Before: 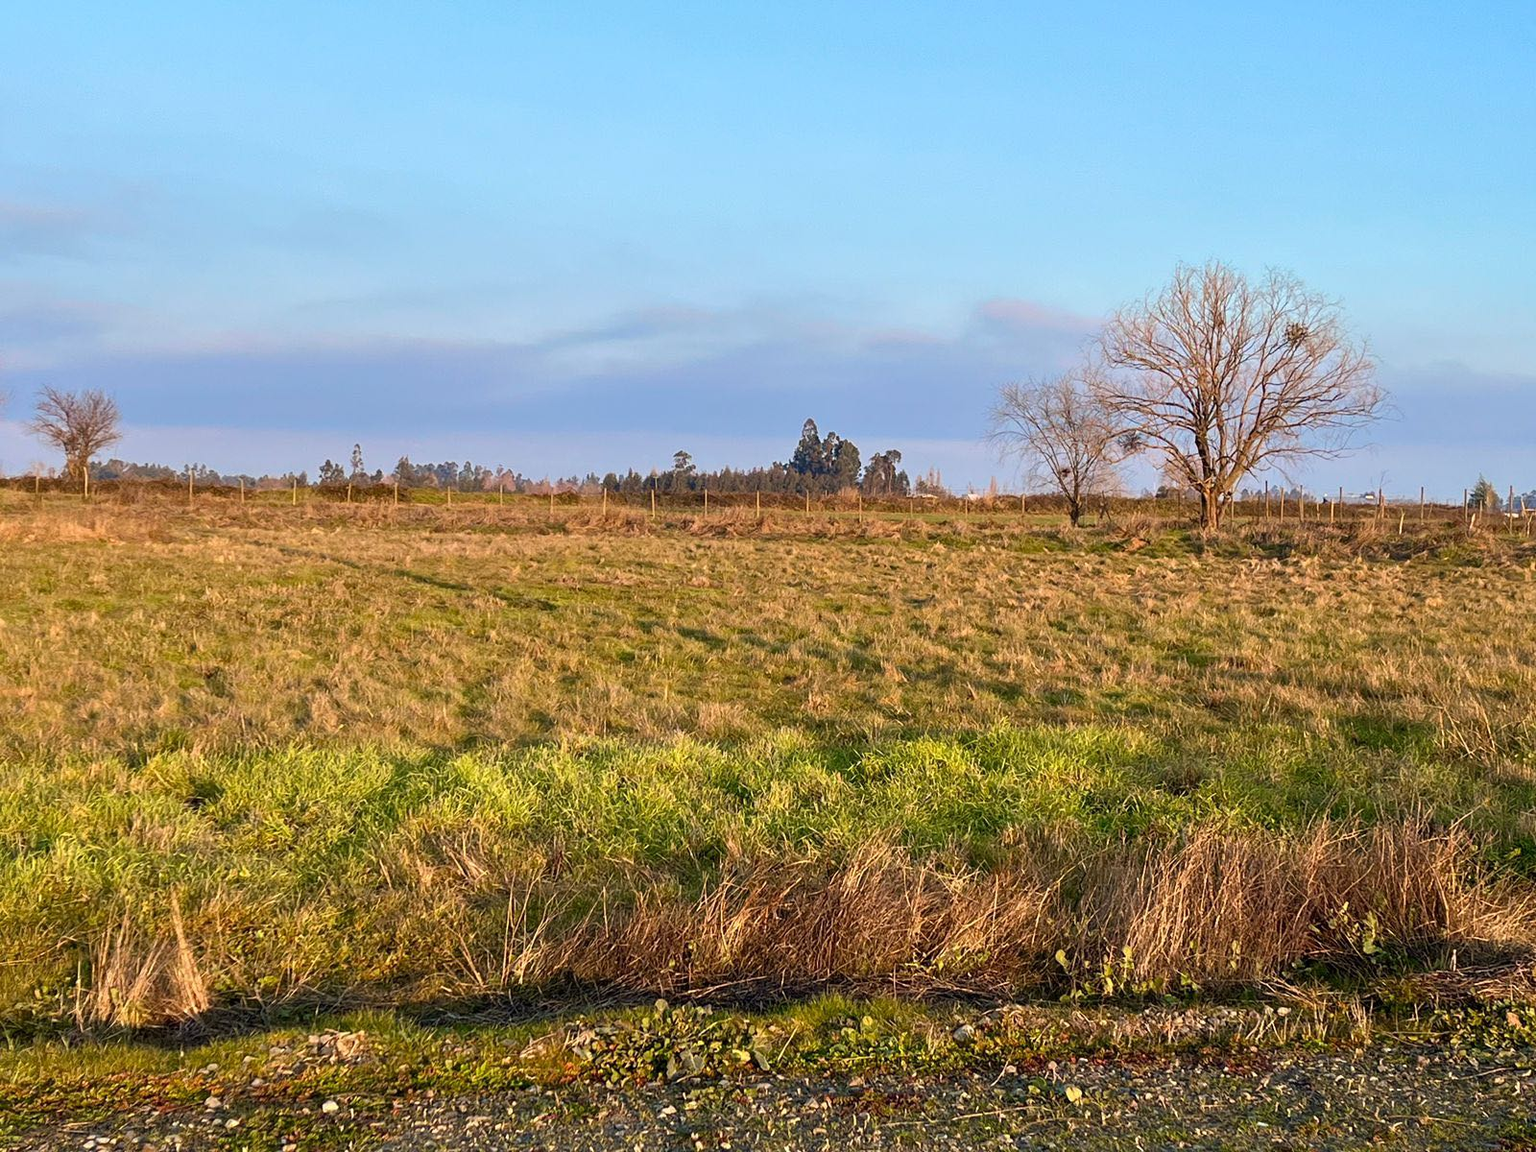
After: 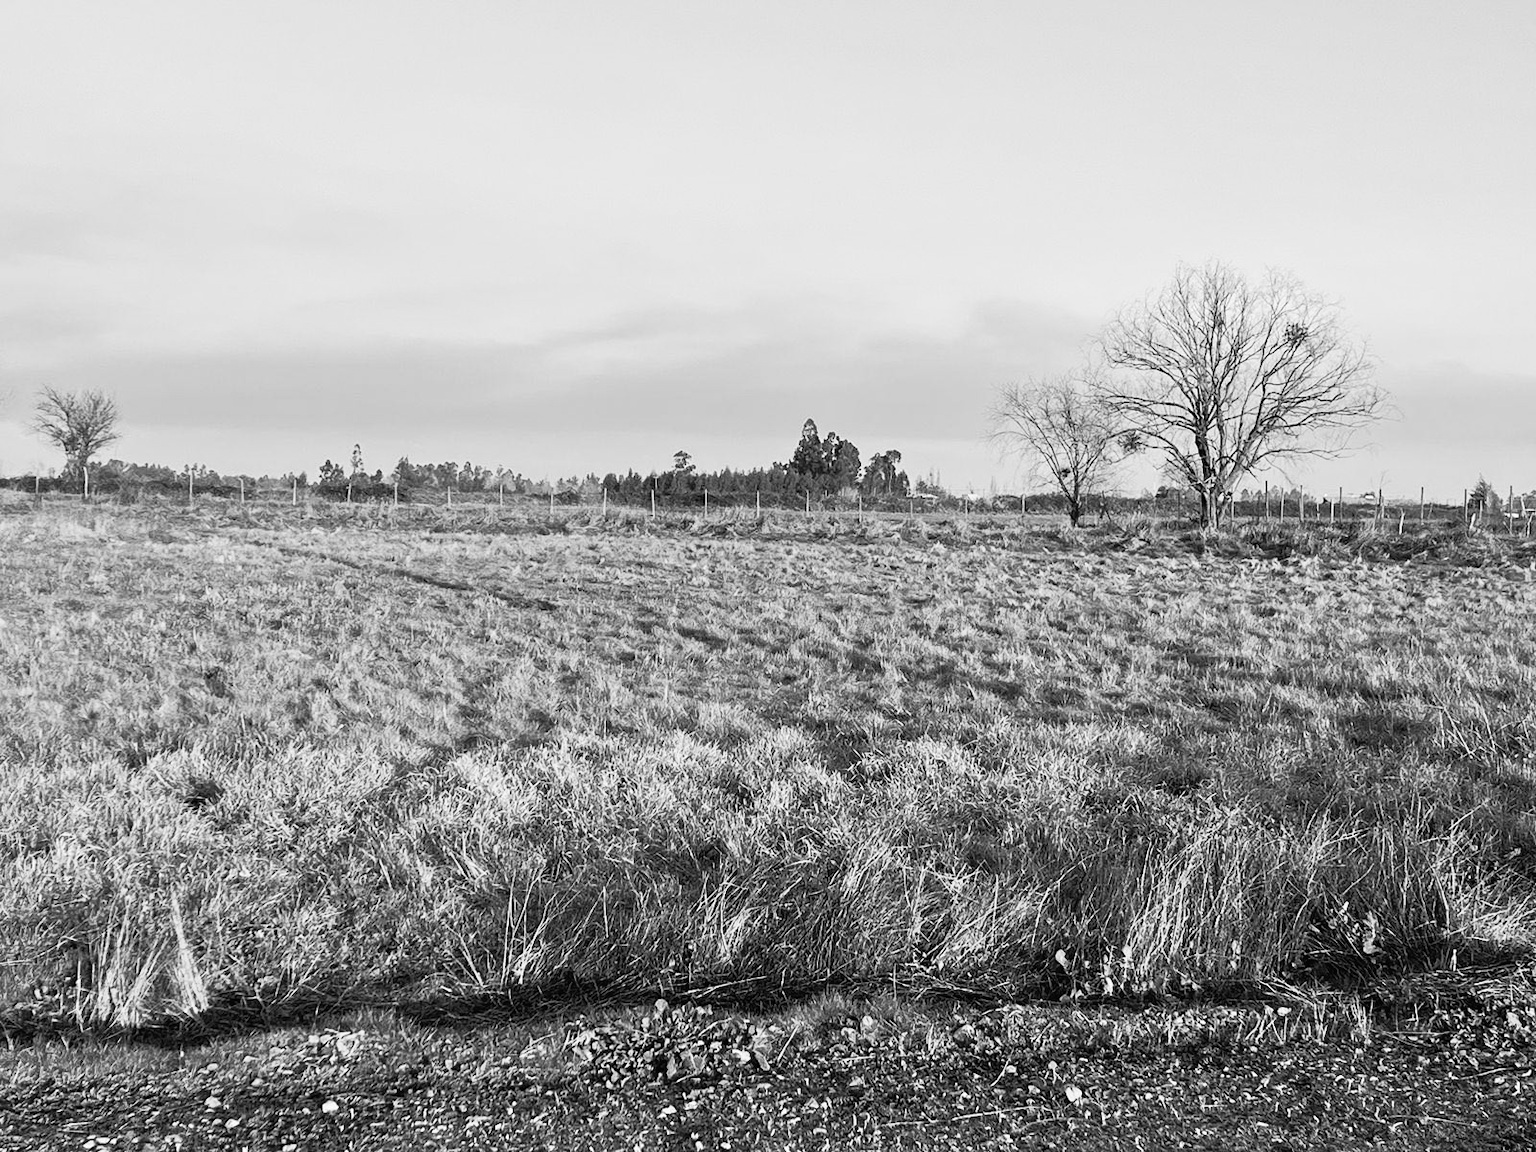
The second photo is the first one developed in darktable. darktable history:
monochrome: a 2.21, b -1.33, size 2.2
tone curve: curves: ch0 [(0, 0.013) (0.074, 0.044) (0.251, 0.234) (0.472, 0.511) (0.63, 0.752) (0.746, 0.866) (0.899, 0.956) (1, 1)]; ch1 [(0, 0) (0.08, 0.08) (0.347, 0.394) (0.455, 0.441) (0.5, 0.5) (0.517, 0.53) (0.563, 0.611) (0.617, 0.682) (0.756, 0.788) (0.92, 0.92) (1, 1)]; ch2 [(0, 0) (0.096, 0.056) (0.304, 0.204) (0.5, 0.5) (0.539, 0.575) (0.597, 0.644) (0.92, 0.92) (1, 1)], color space Lab, independent channels, preserve colors none
